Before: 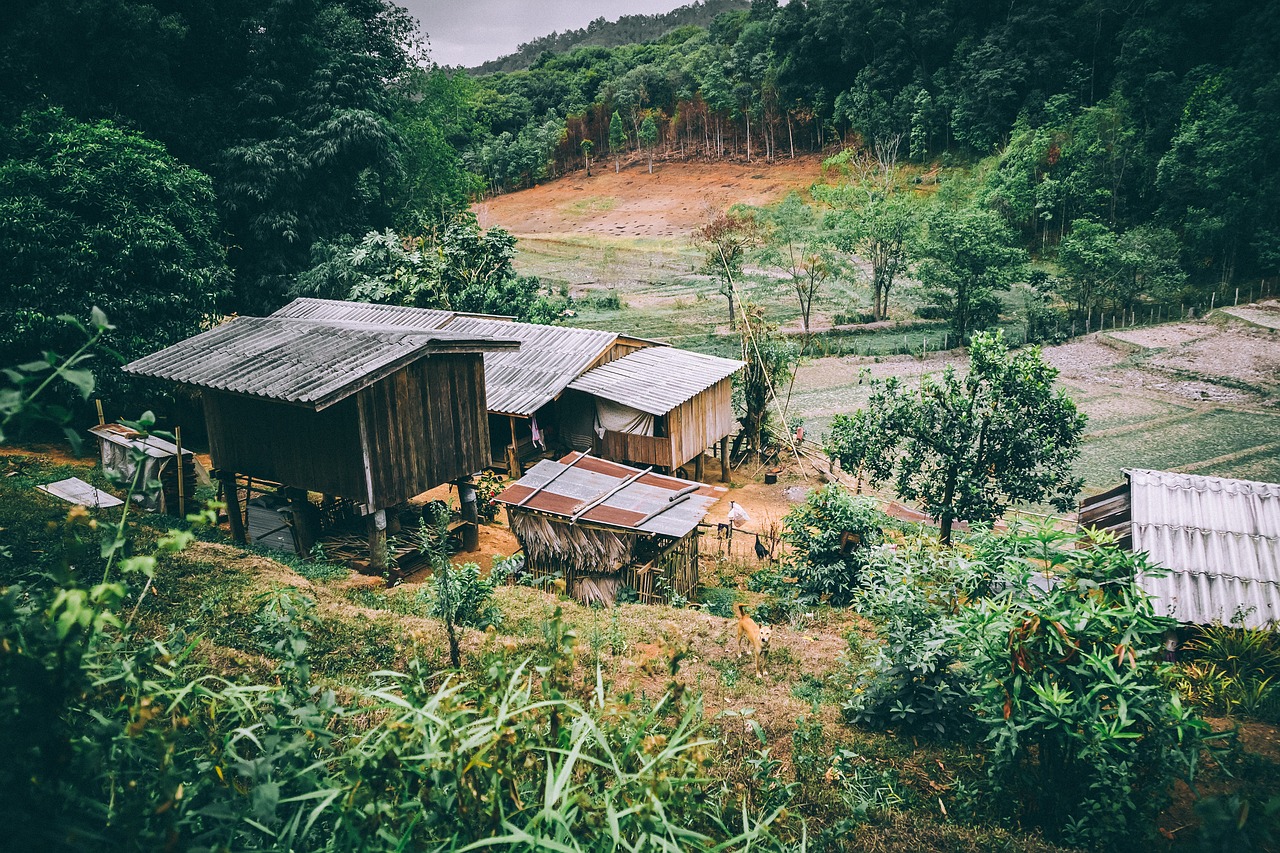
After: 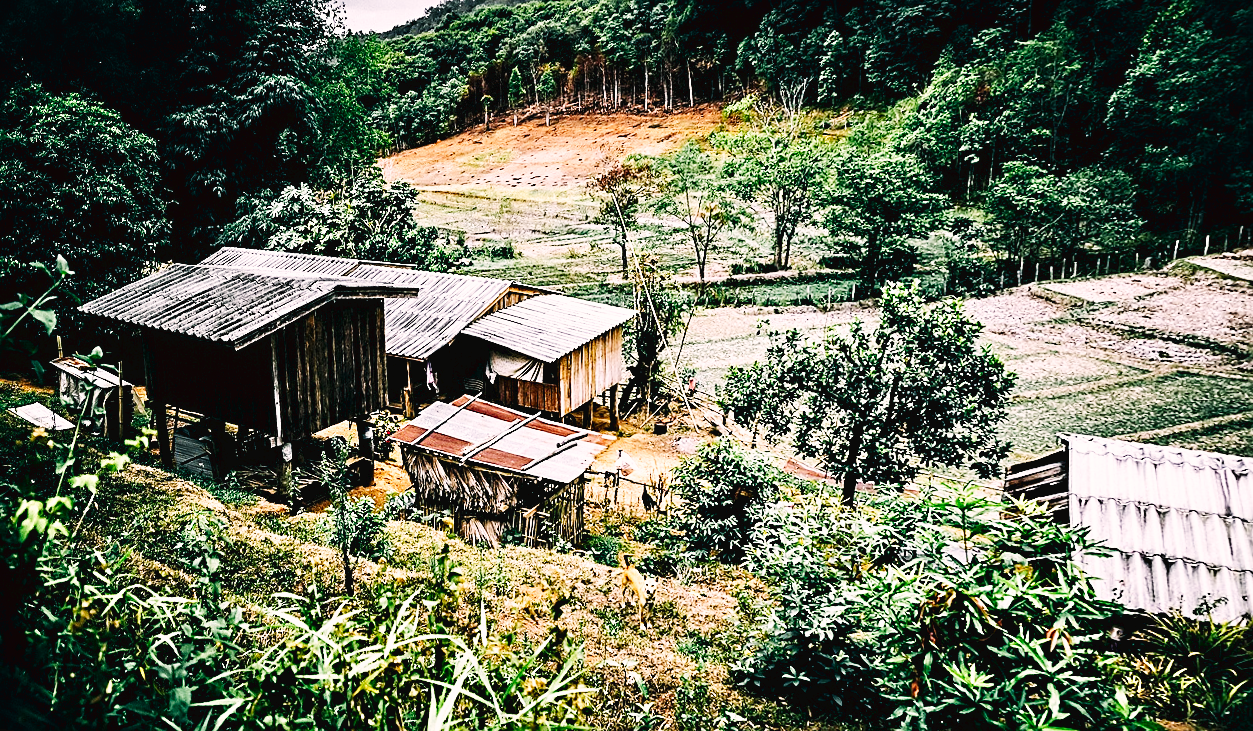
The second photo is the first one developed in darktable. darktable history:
exposure: exposure -1 EV, compensate highlight preservation false
contrast equalizer: y [[0.545, 0.572, 0.59, 0.59, 0.571, 0.545], [0.5 ×6], [0.5 ×6], [0 ×6], [0 ×6]]
tone equalizer: -8 EV -0.75 EV, -7 EV -0.7 EV, -6 EV -0.6 EV, -5 EV -0.4 EV, -3 EV 0.4 EV, -2 EV 0.6 EV, -1 EV 0.7 EV, +0 EV 0.75 EV, edges refinement/feathering 500, mask exposure compensation -1.57 EV, preserve details no
base curve: curves: ch0 [(0, 0.003) (0.001, 0.002) (0.006, 0.004) (0.02, 0.022) (0.048, 0.086) (0.094, 0.234) (0.162, 0.431) (0.258, 0.629) (0.385, 0.8) (0.548, 0.918) (0.751, 0.988) (1, 1)], preserve colors none
rotate and perspective: rotation 1.69°, lens shift (vertical) -0.023, lens shift (horizontal) -0.291, crop left 0.025, crop right 0.988, crop top 0.092, crop bottom 0.842
sharpen: on, module defaults
color correction: highlights a* 3.22, highlights b* 1.93, saturation 1.19
